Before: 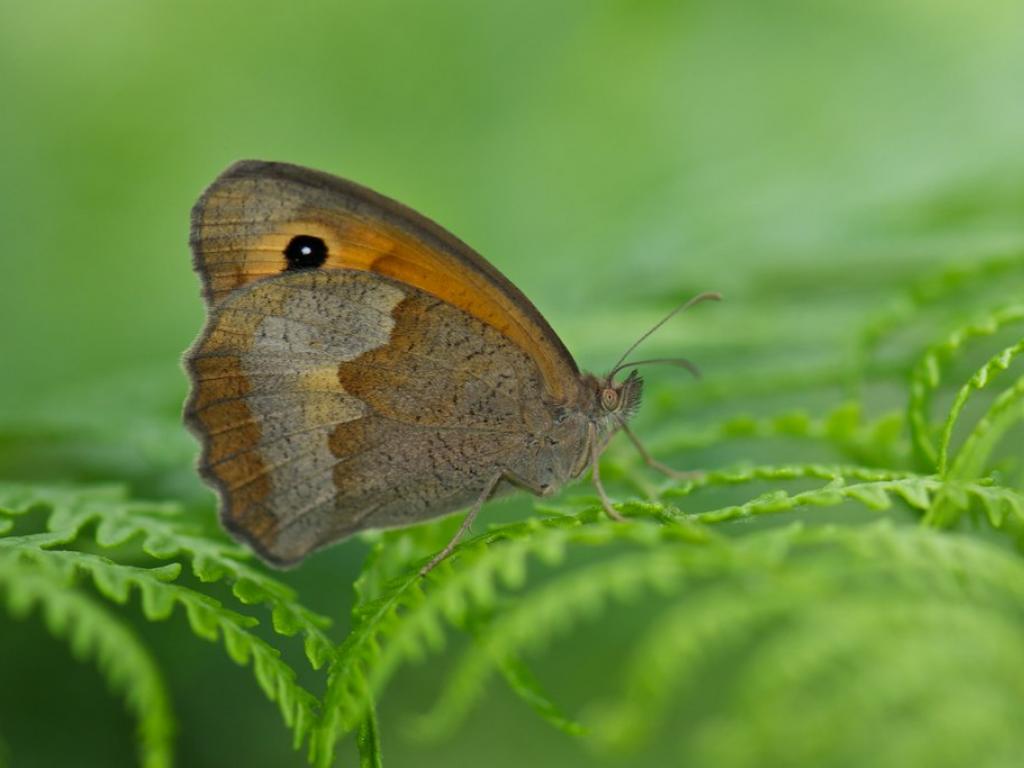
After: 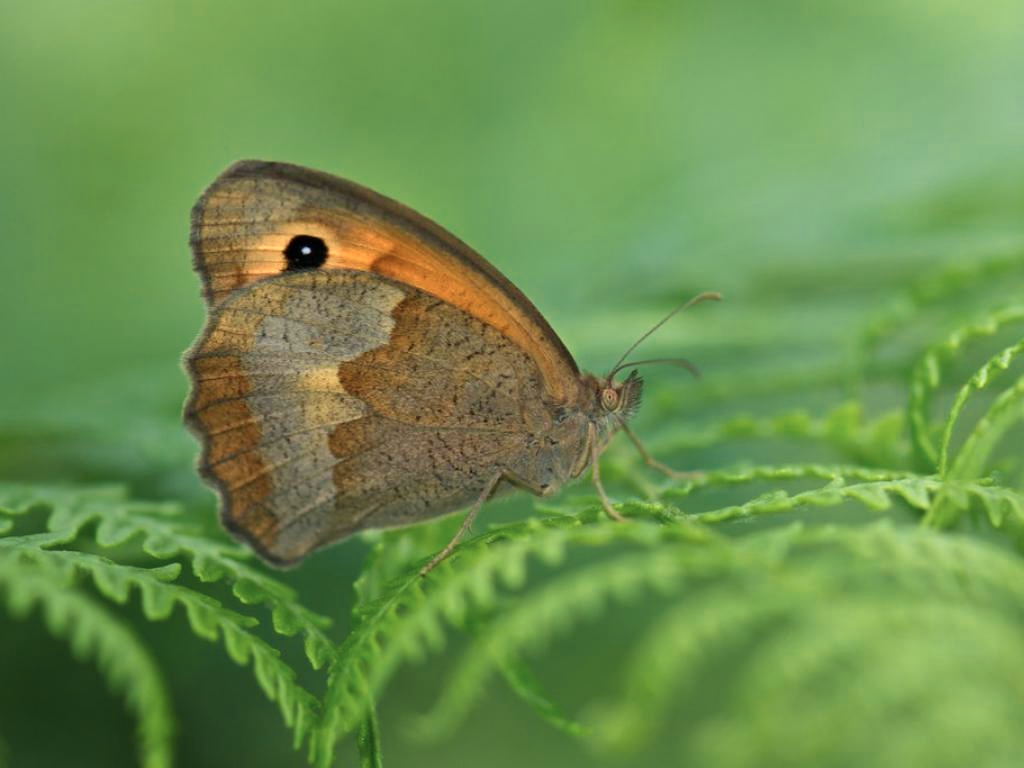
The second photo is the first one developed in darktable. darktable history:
velvia: on, module defaults
color zones: curves: ch0 [(0.018, 0.548) (0.197, 0.654) (0.425, 0.447) (0.605, 0.658) (0.732, 0.579)]; ch1 [(0.105, 0.531) (0.224, 0.531) (0.386, 0.39) (0.618, 0.456) (0.732, 0.456) (0.956, 0.421)]; ch2 [(0.039, 0.583) (0.215, 0.465) (0.399, 0.544) (0.465, 0.548) (0.614, 0.447) (0.724, 0.43) (0.882, 0.623) (0.956, 0.632)]
